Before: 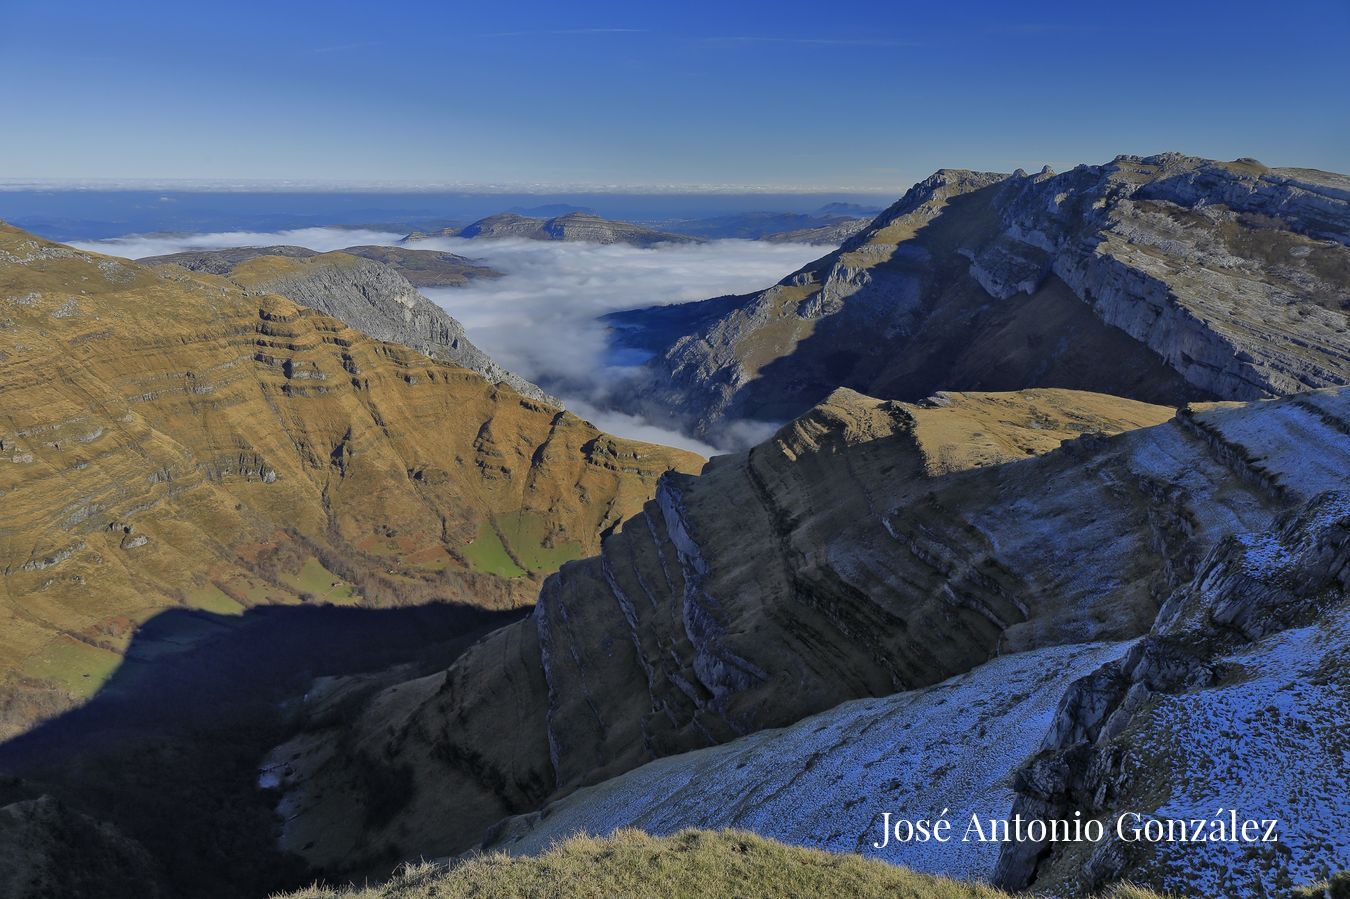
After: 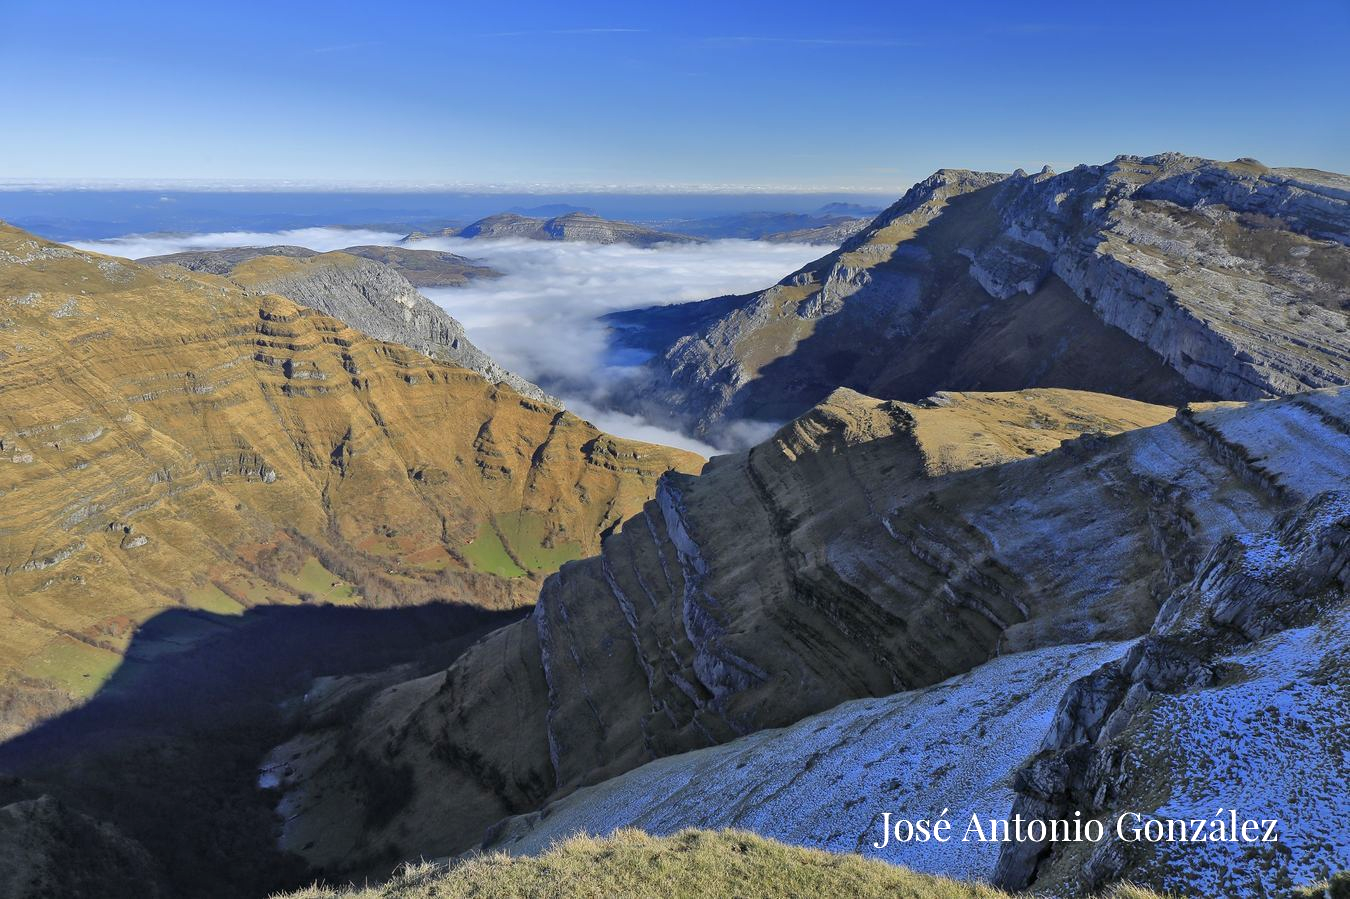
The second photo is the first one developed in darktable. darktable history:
exposure: black level correction 0, exposure 0.598 EV, compensate exposure bias true, compensate highlight preservation false
